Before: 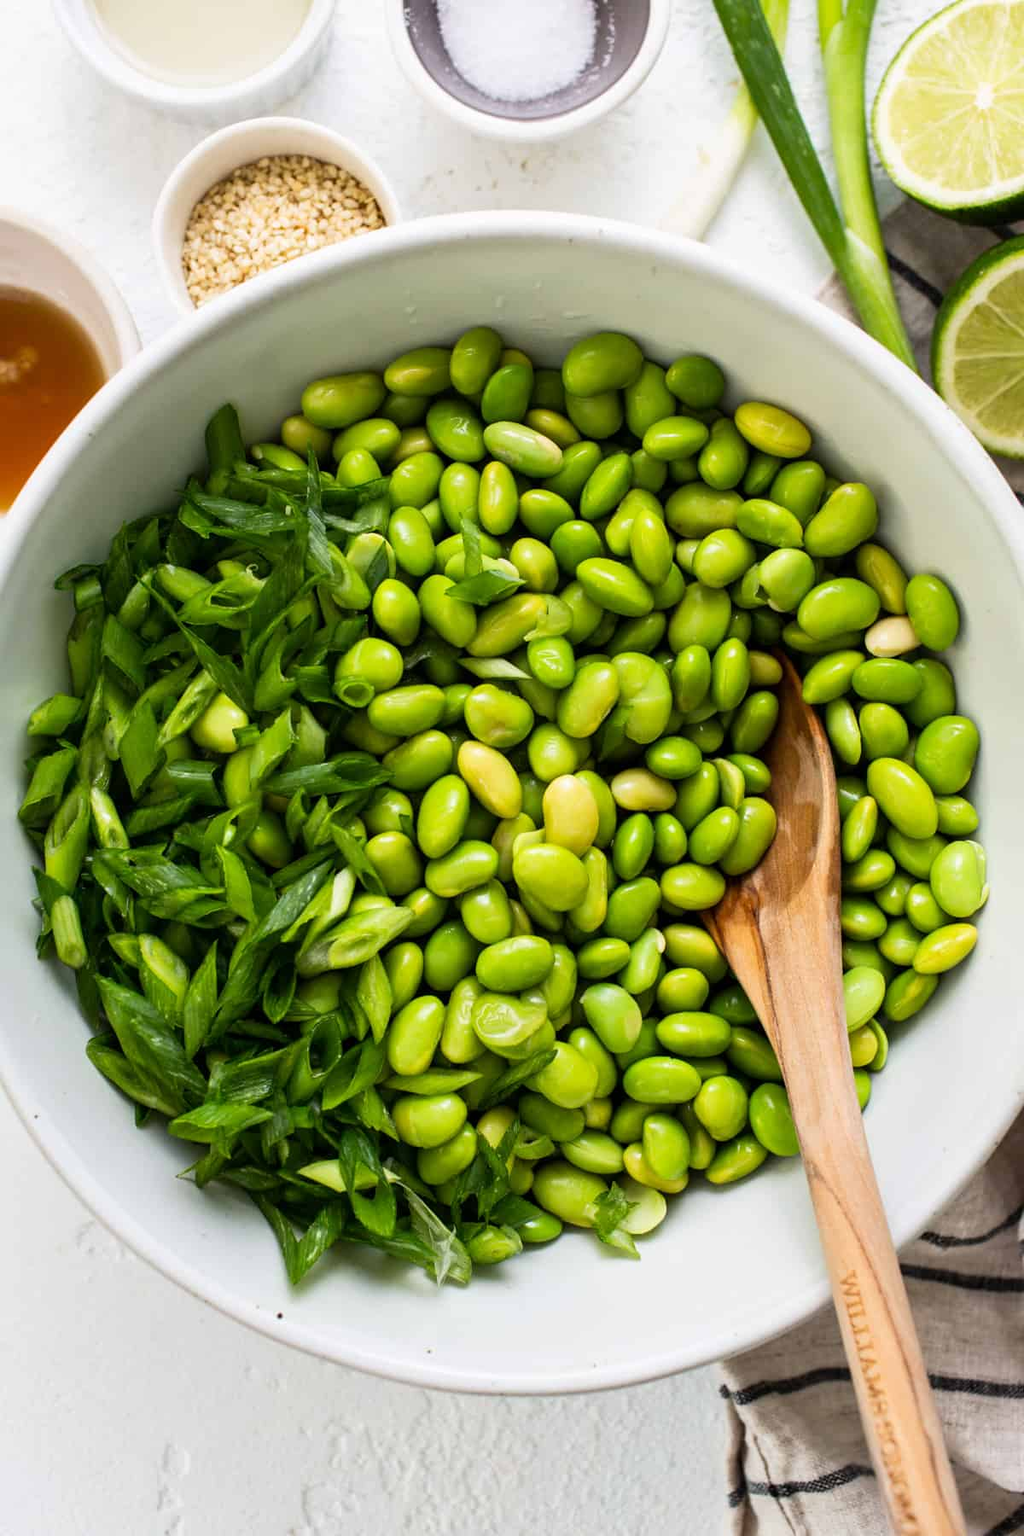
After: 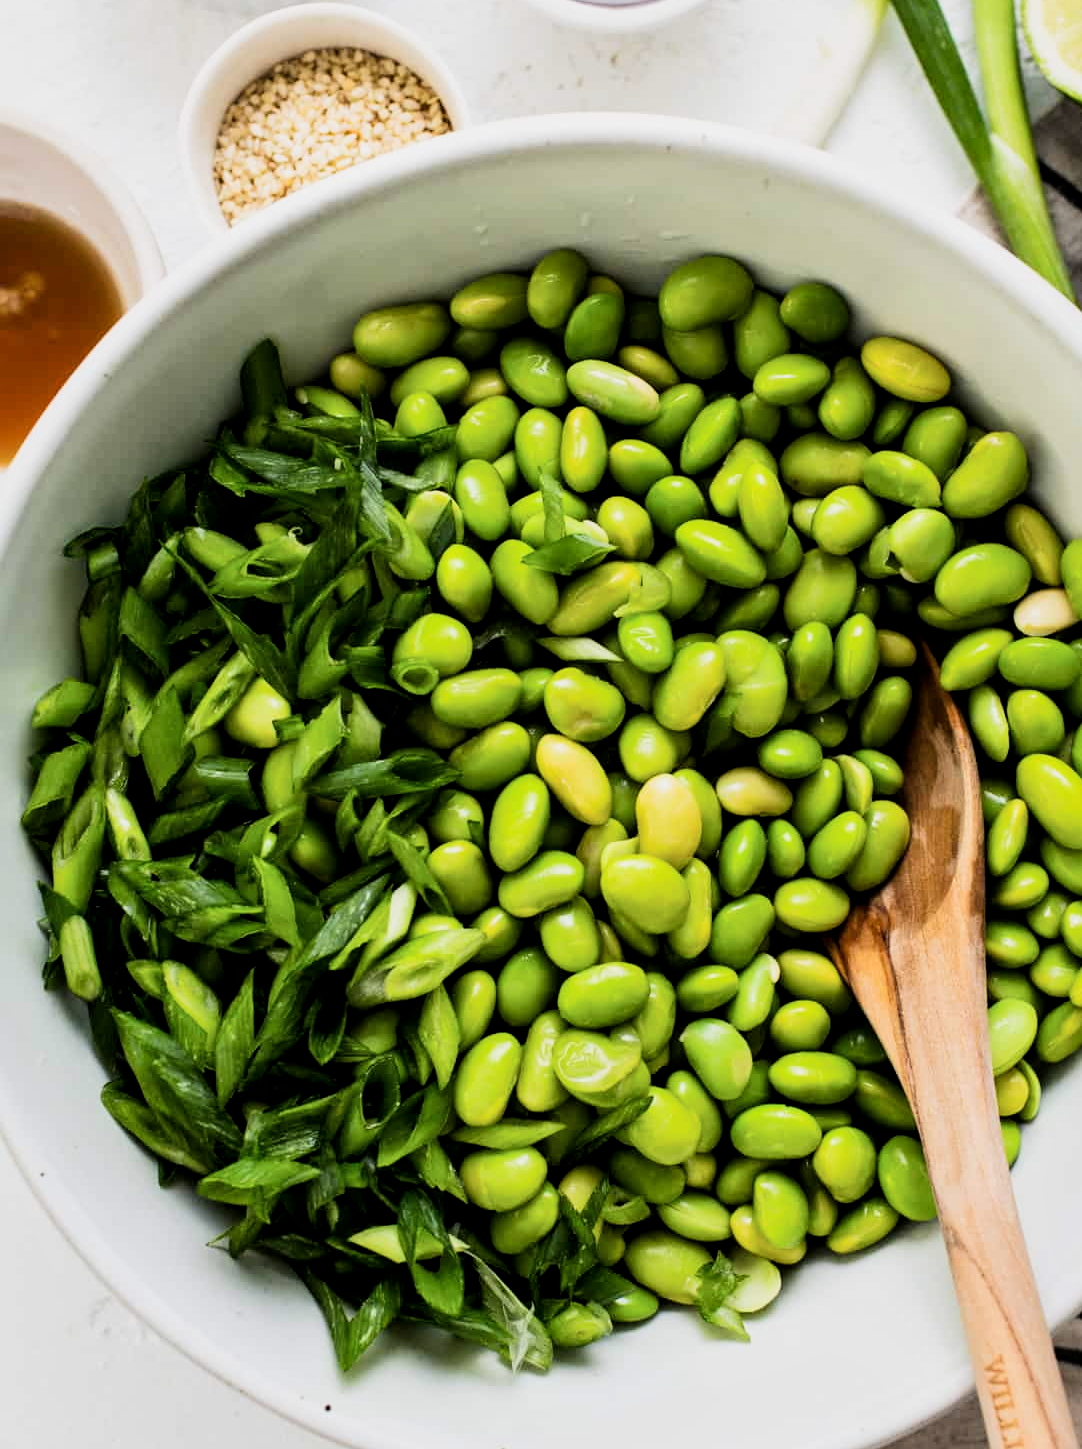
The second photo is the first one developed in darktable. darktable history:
filmic rgb: black relative exposure -5.04 EV, white relative exposure 3.5 EV, threshold 2.95 EV, hardness 3.16, contrast 1.394, highlights saturation mix -49.07%, contrast in shadows safe, enable highlight reconstruction true
crop: top 7.463%, right 9.755%, bottom 12.002%
local contrast: mode bilateral grid, contrast 21, coarseness 51, detail 120%, midtone range 0.2
